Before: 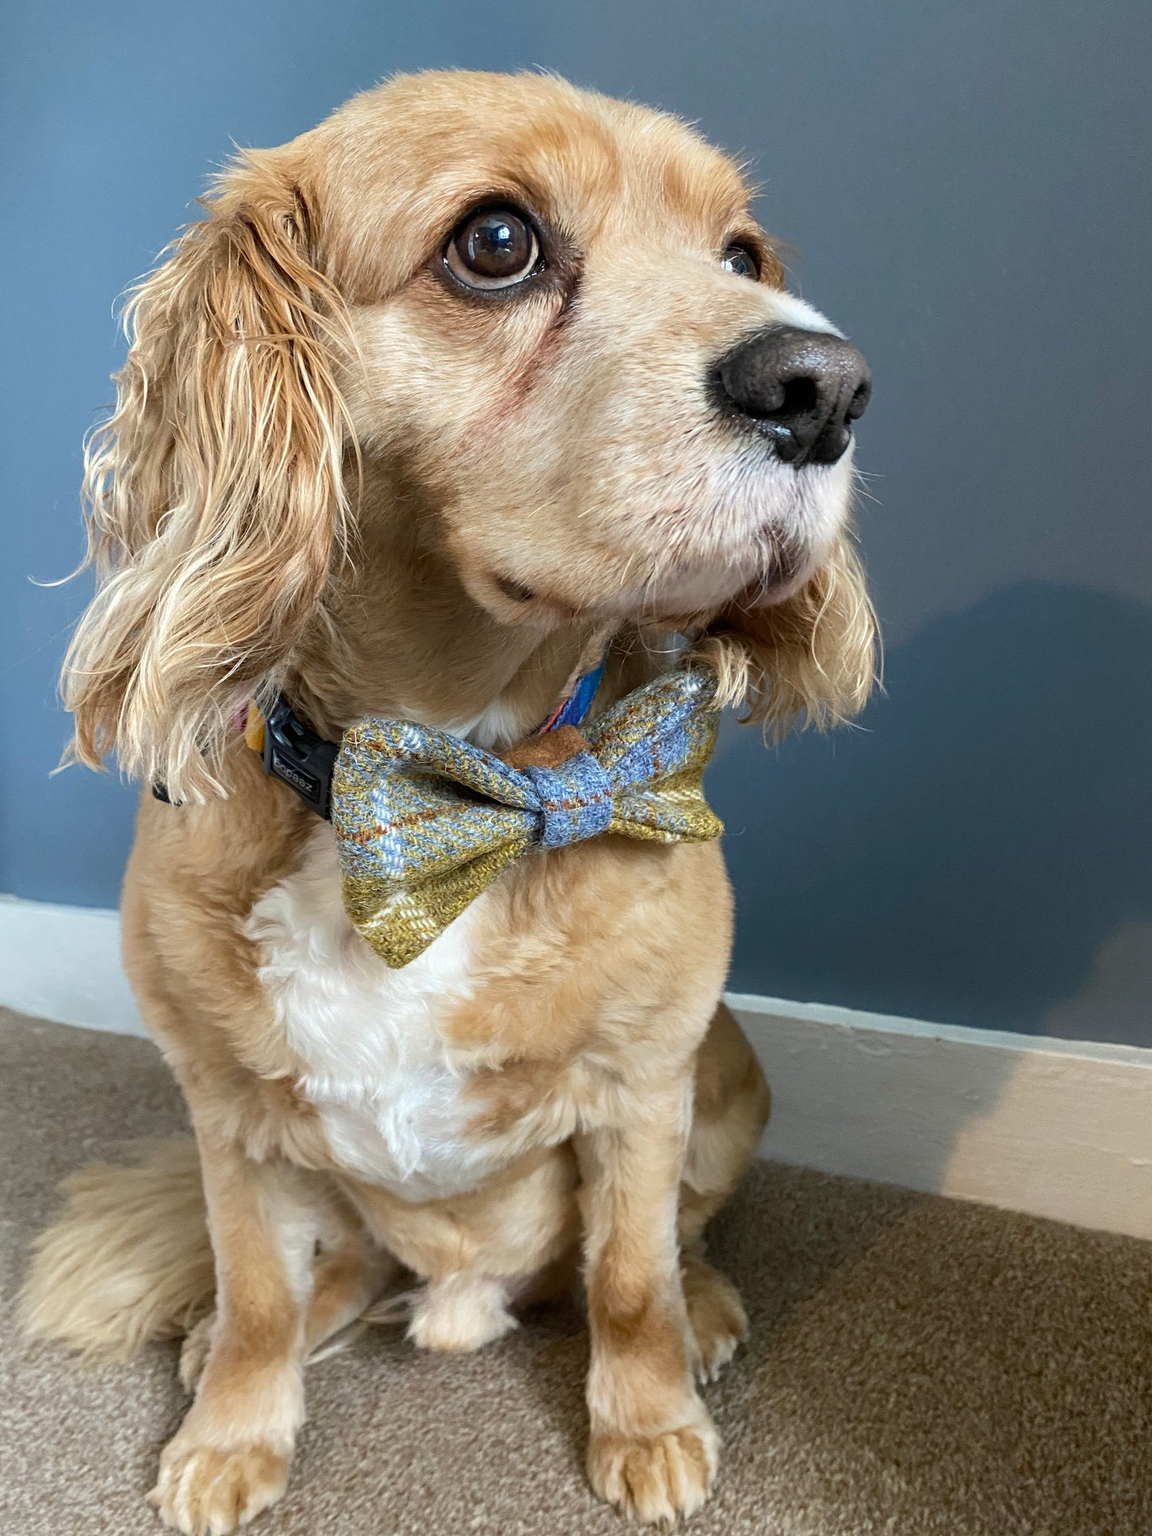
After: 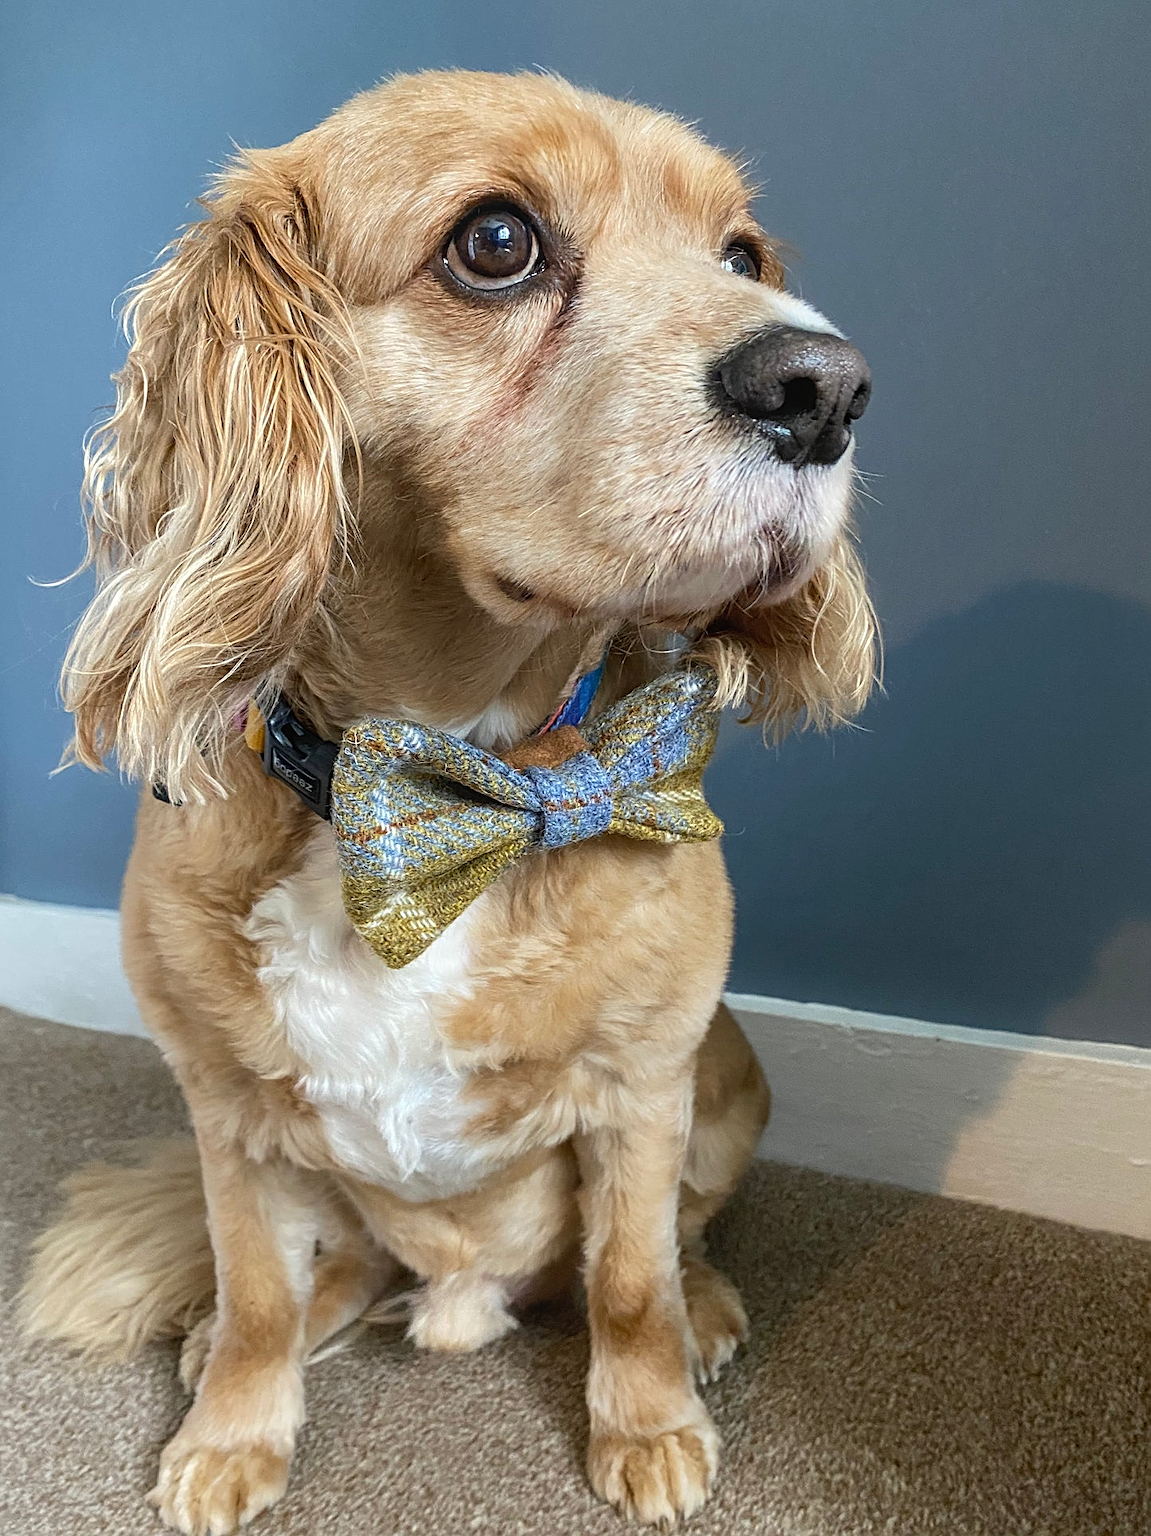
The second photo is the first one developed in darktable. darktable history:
local contrast: detail 110%
sharpen: on, module defaults
